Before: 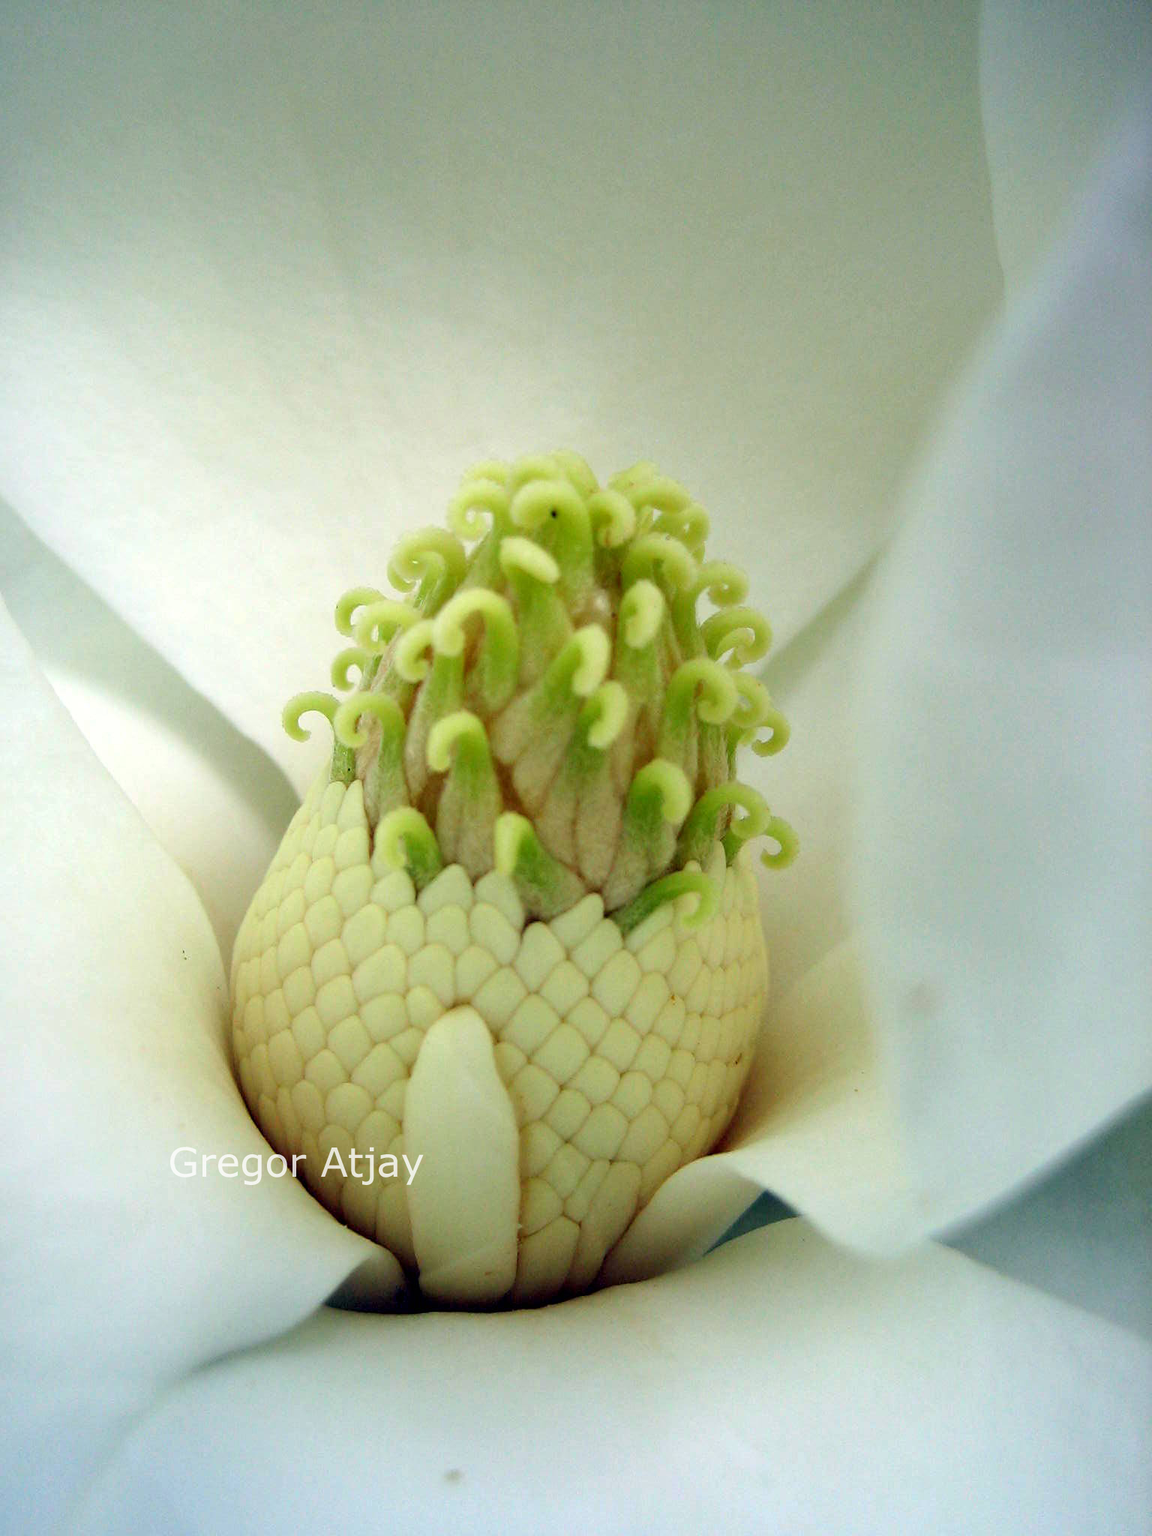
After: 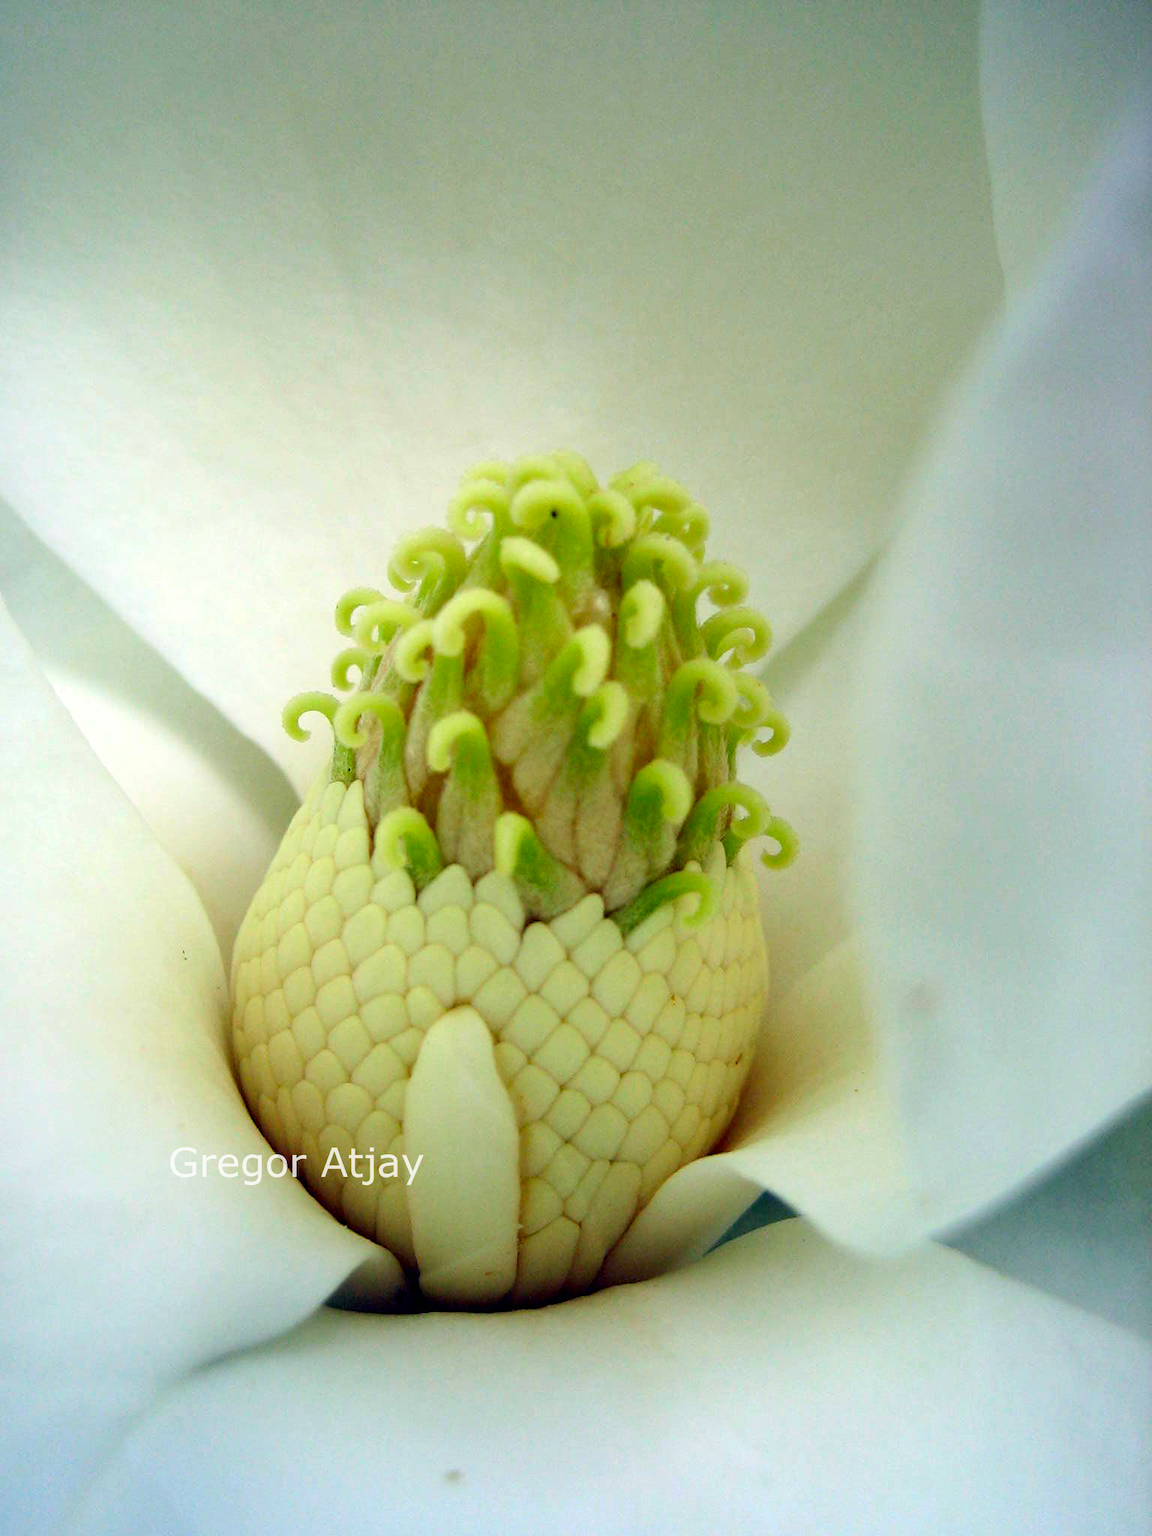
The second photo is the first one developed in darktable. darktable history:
contrast brightness saturation: contrast 0.082, saturation 0.197
